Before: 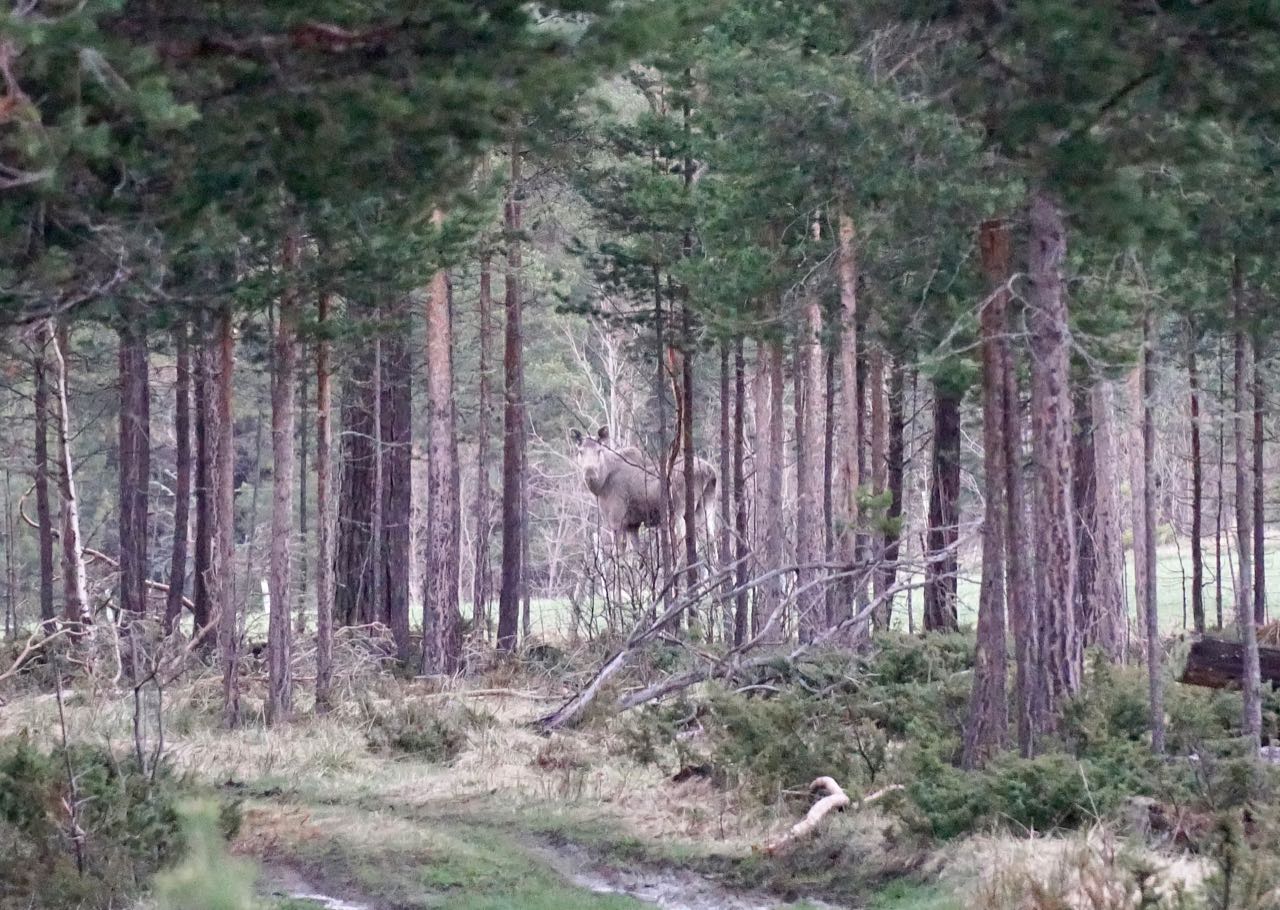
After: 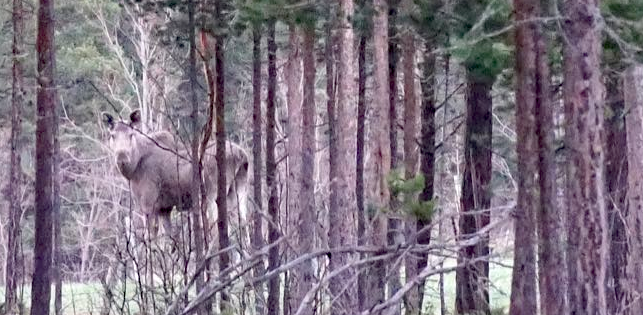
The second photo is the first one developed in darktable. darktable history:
haze removal: strength 0.4, distance 0.22, compatibility mode true, adaptive false
crop: left 36.607%, top 34.735%, right 13.146%, bottom 30.611%
tone equalizer: on, module defaults
